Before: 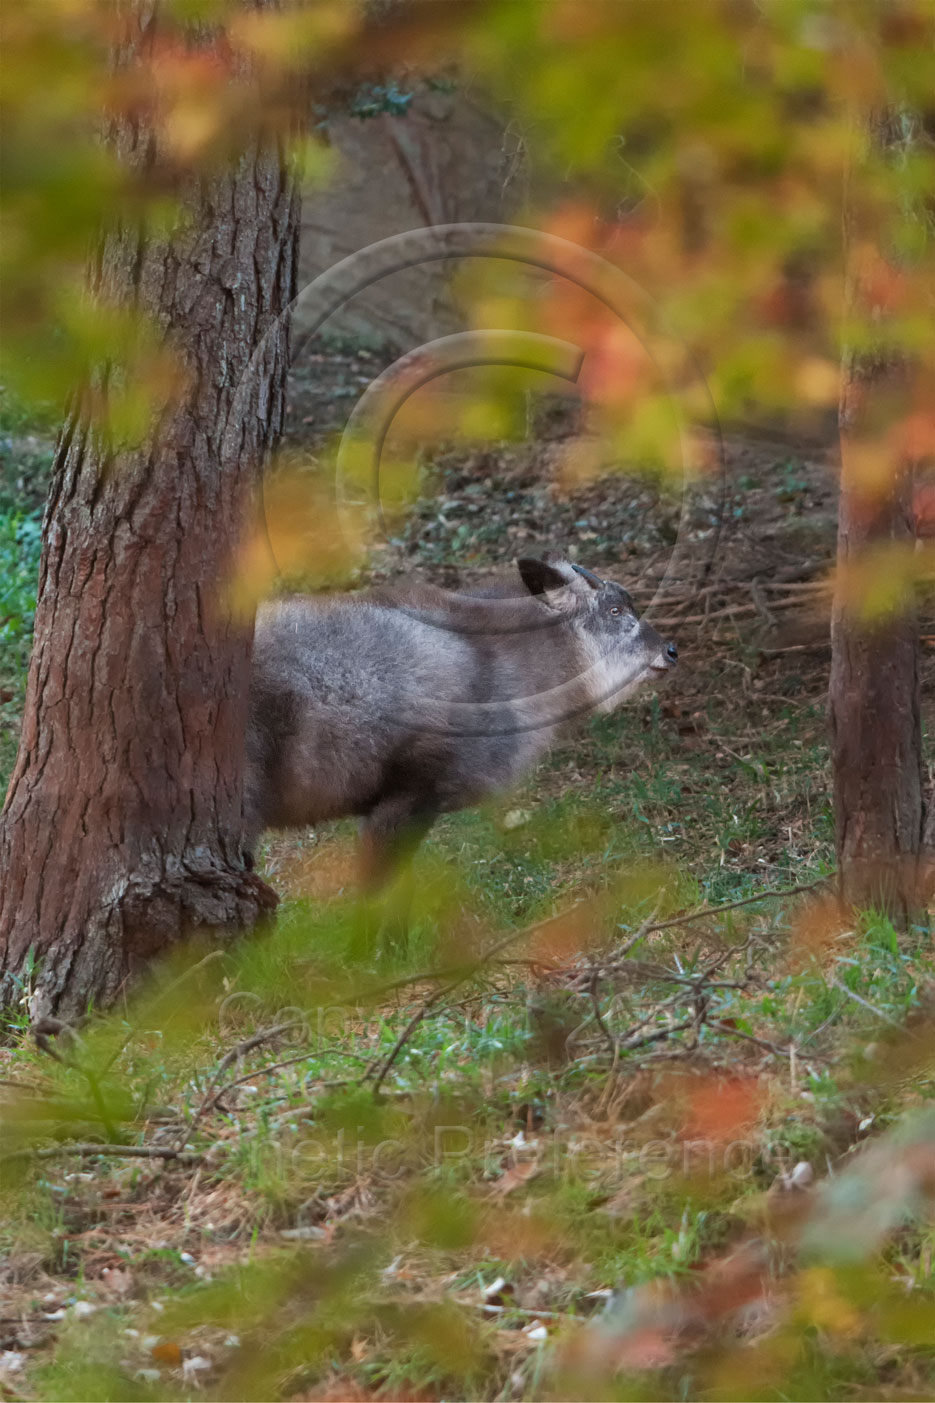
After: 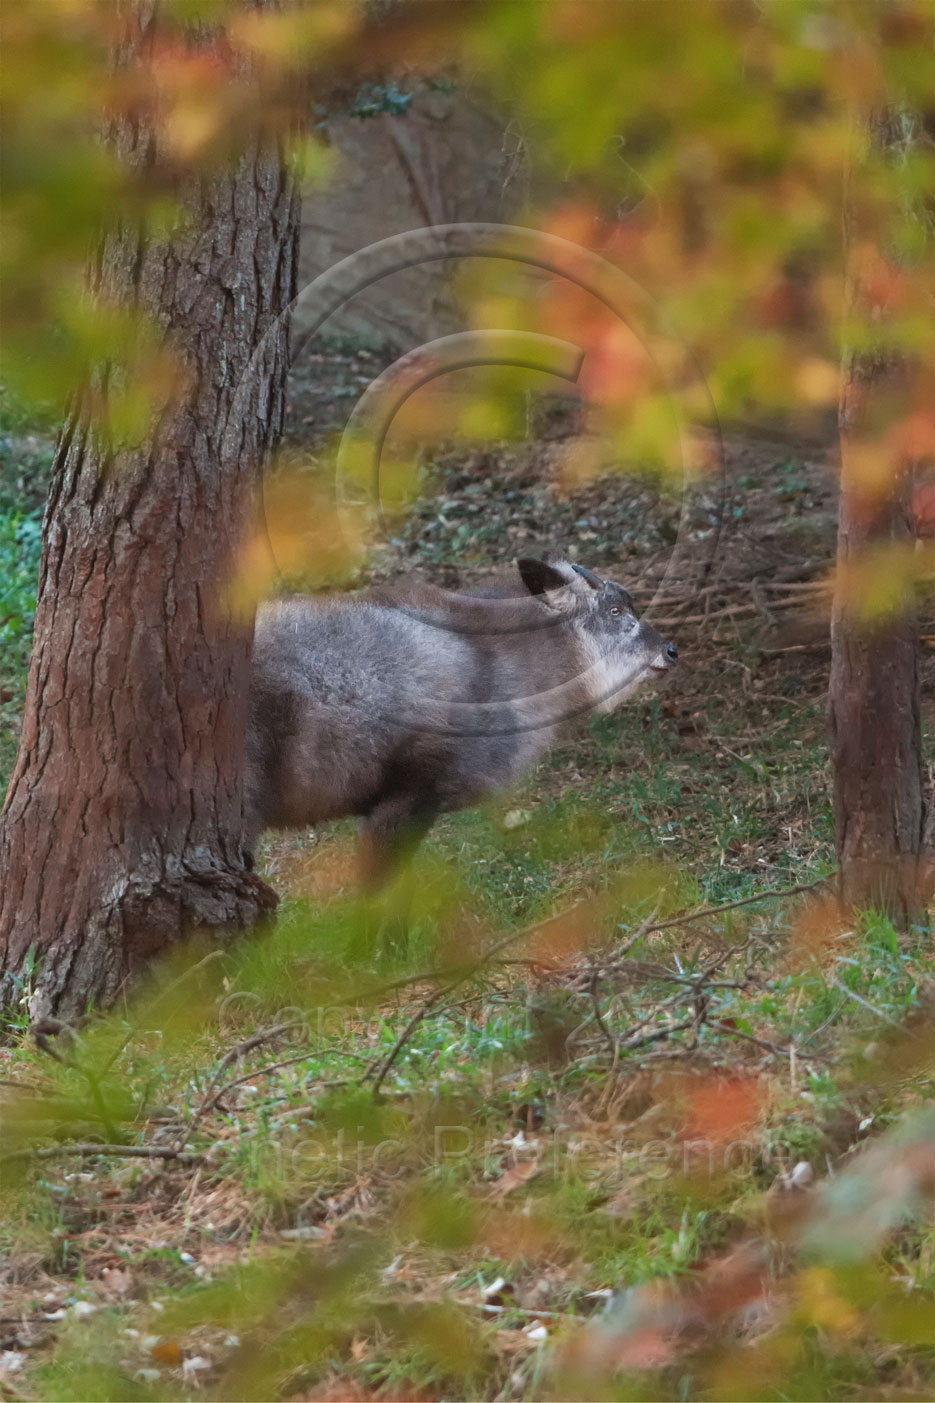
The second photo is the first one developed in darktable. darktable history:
exposure: black level correction -0.003, exposure 0.041 EV, compensate highlight preservation false
